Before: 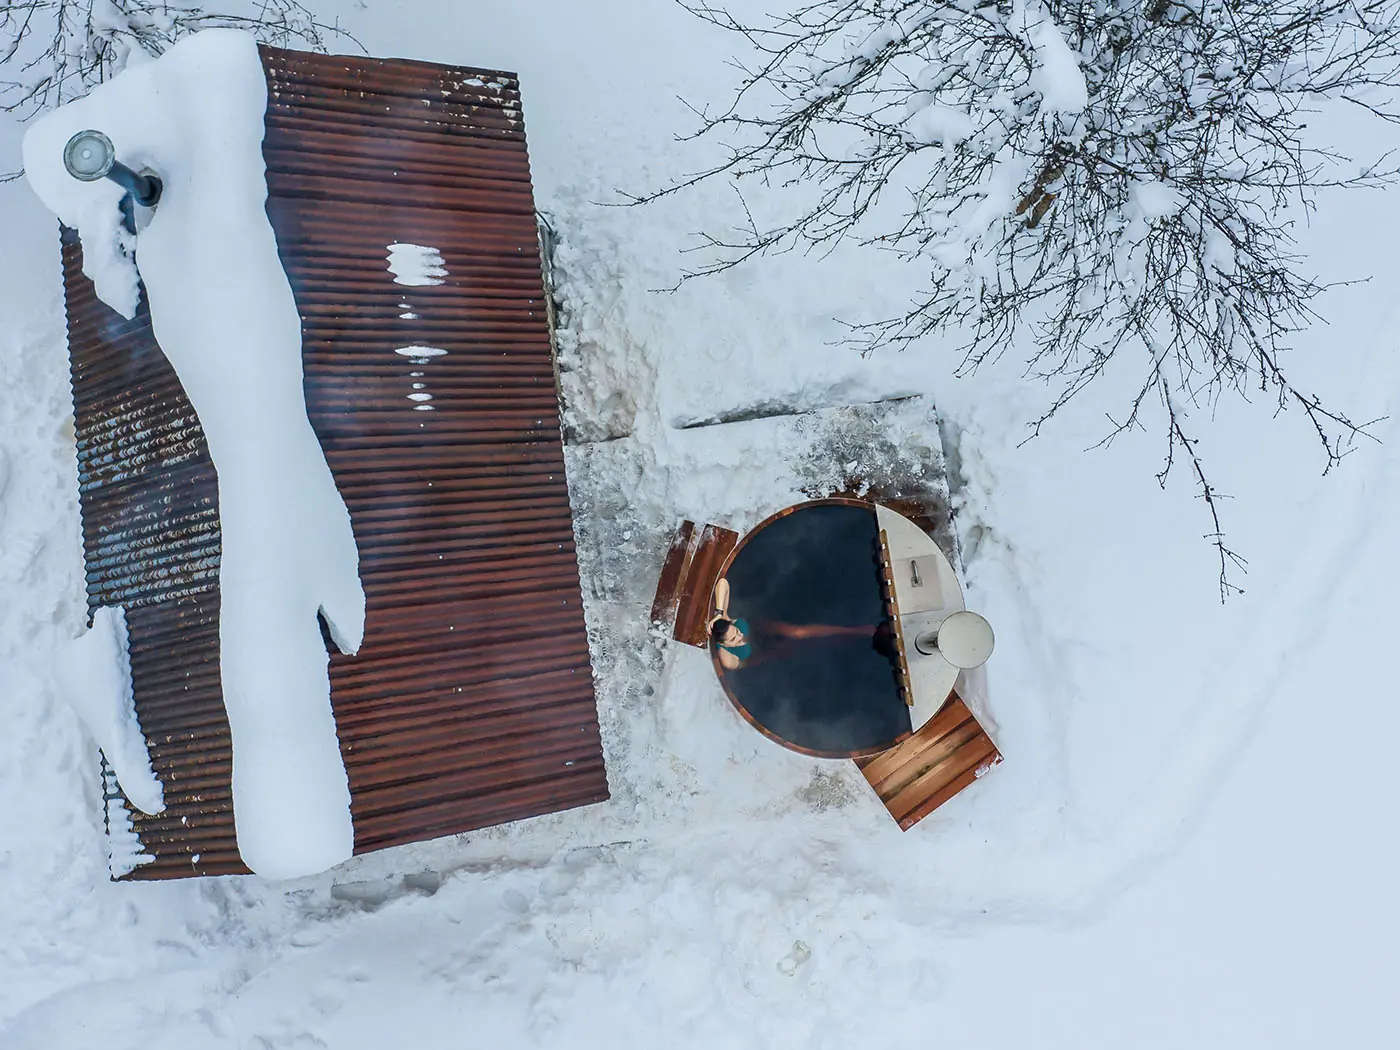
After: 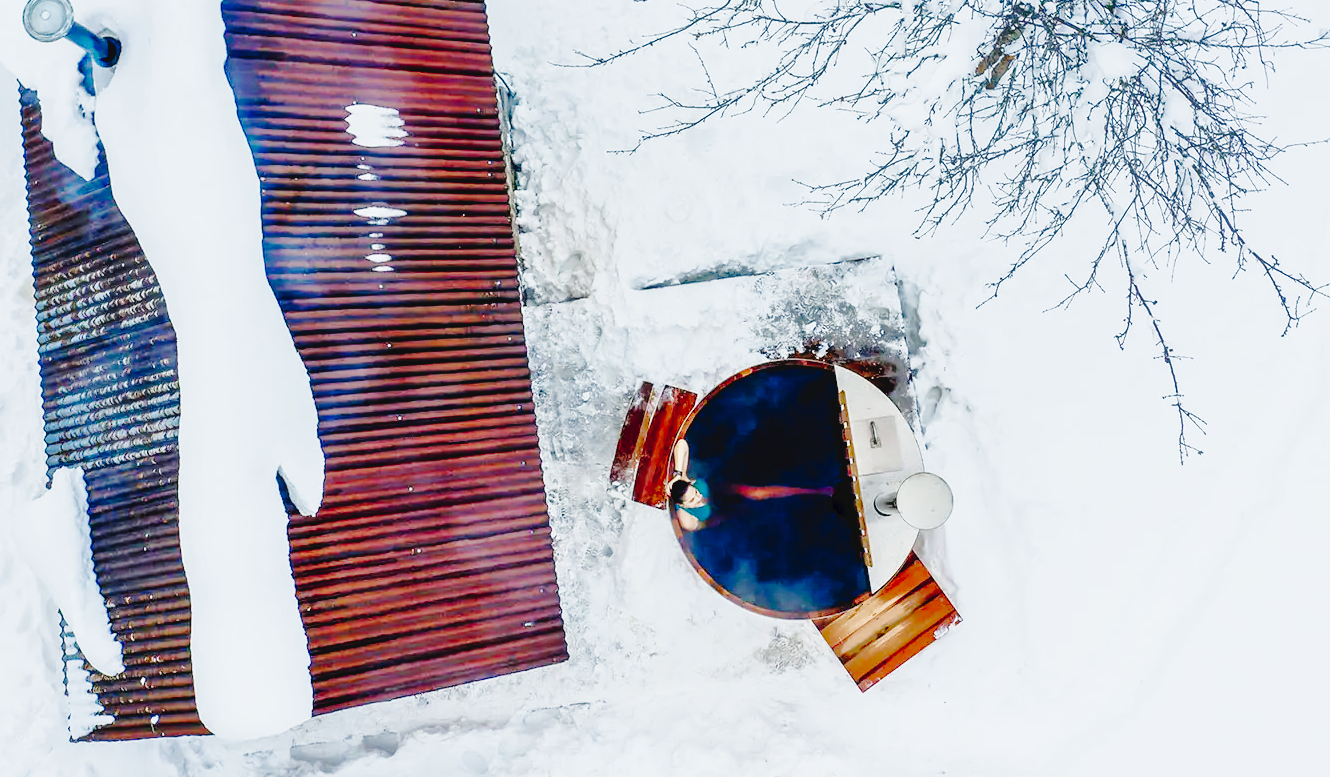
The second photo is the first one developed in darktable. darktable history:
base curve: curves: ch0 [(0, 0) (0.036, 0.01) (0.123, 0.254) (0.258, 0.504) (0.507, 0.748) (1, 1)], preserve colors none
haze removal: strength -0.05
shadows and highlights: on, module defaults
tone curve: curves: ch0 [(0, 0) (0.003, 0.023) (0.011, 0.025) (0.025, 0.029) (0.044, 0.047) (0.069, 0.079) (0.1, 0.113) (0.136, 0.152) (0.177, 0.199) (0.224, 0.26) (0.277, 0.333) (0.335, 0.404) (0.399, 0.48) (0.468, 0.559) (0.543, 0.635) (0.623, 0.713) (0.709, 0.797) (0.801, 0.879) (0.898, 0.953) (1, 1)], preserve colors none
crop and rotate: left 2.991%, top 13.302%, right 1.981%, bottom 12.636%
